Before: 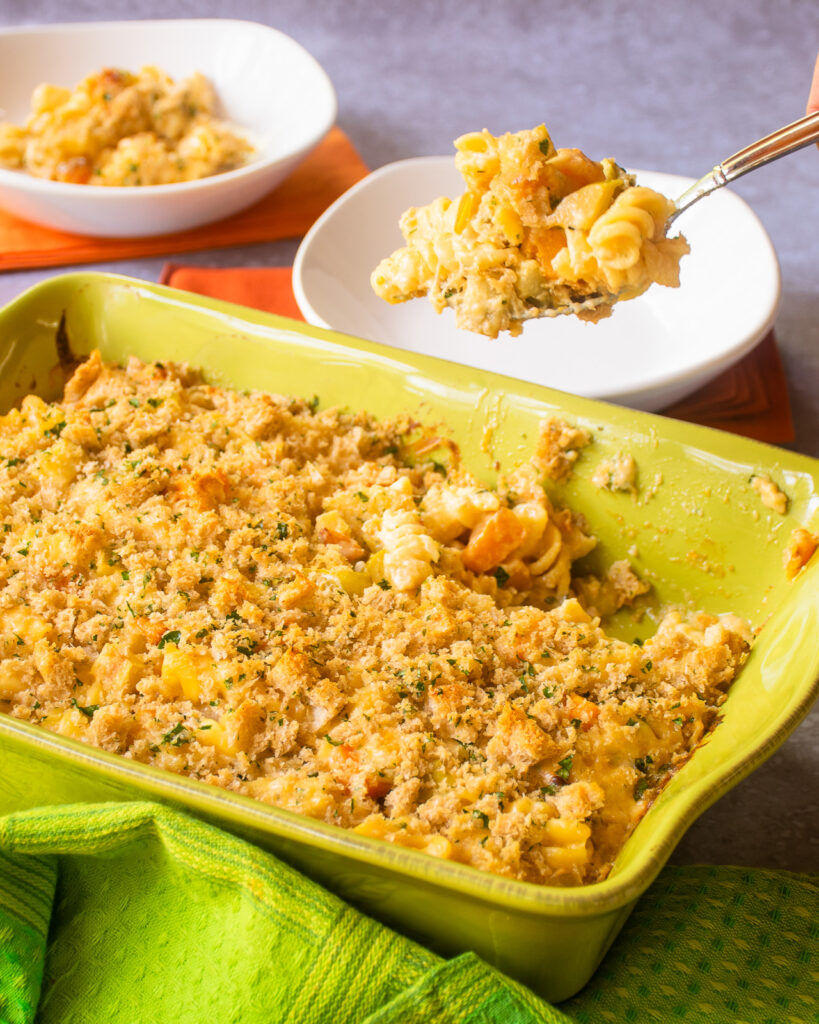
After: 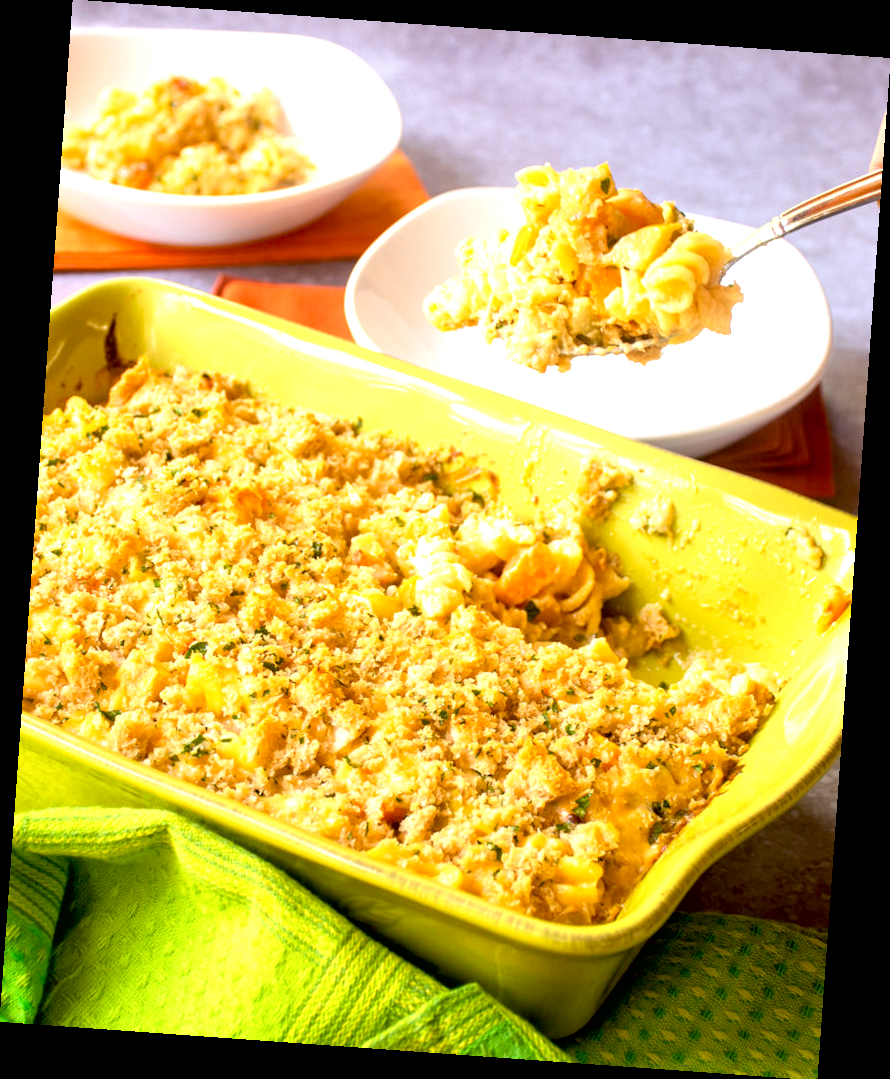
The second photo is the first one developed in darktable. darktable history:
contrast brightness saturation: saturation -0.05
rotate and perspective: rotation 4.1°, automatic cropping off
exposure: black level correction 0.012, exposure 0.7 EV, compensate exposure bias true, compensate highlight preservation false
